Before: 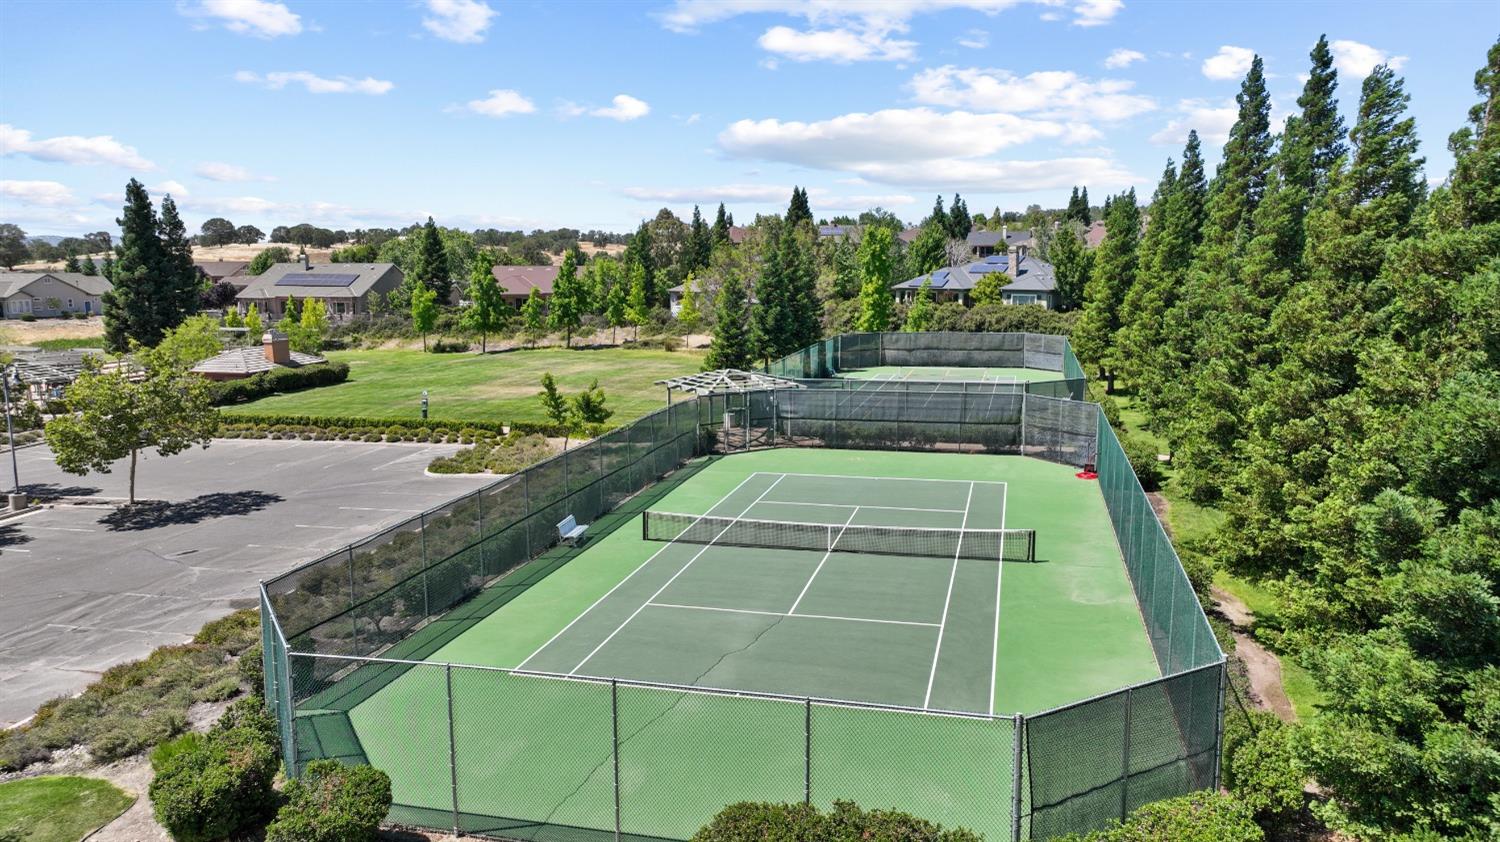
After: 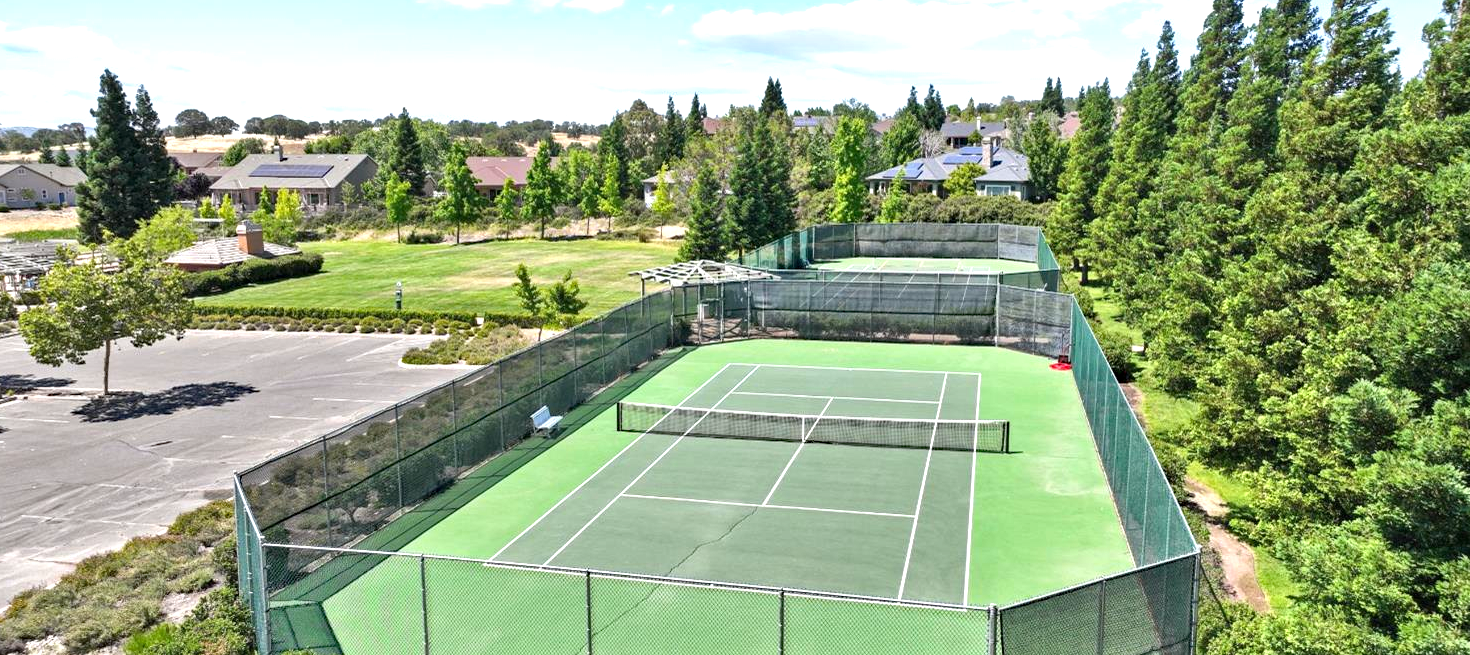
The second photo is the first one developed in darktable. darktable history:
crop and rotate: left 1.809%, top 13.003%, right 0.134%, bottom 9.146%
haze removal: compatibility mode true, adaptive false
tone equalizer: on, module defaults
exposure: black level correction 0, exposure 0.697 EV, compensate exposure bias true, compensate highlight preservation false
